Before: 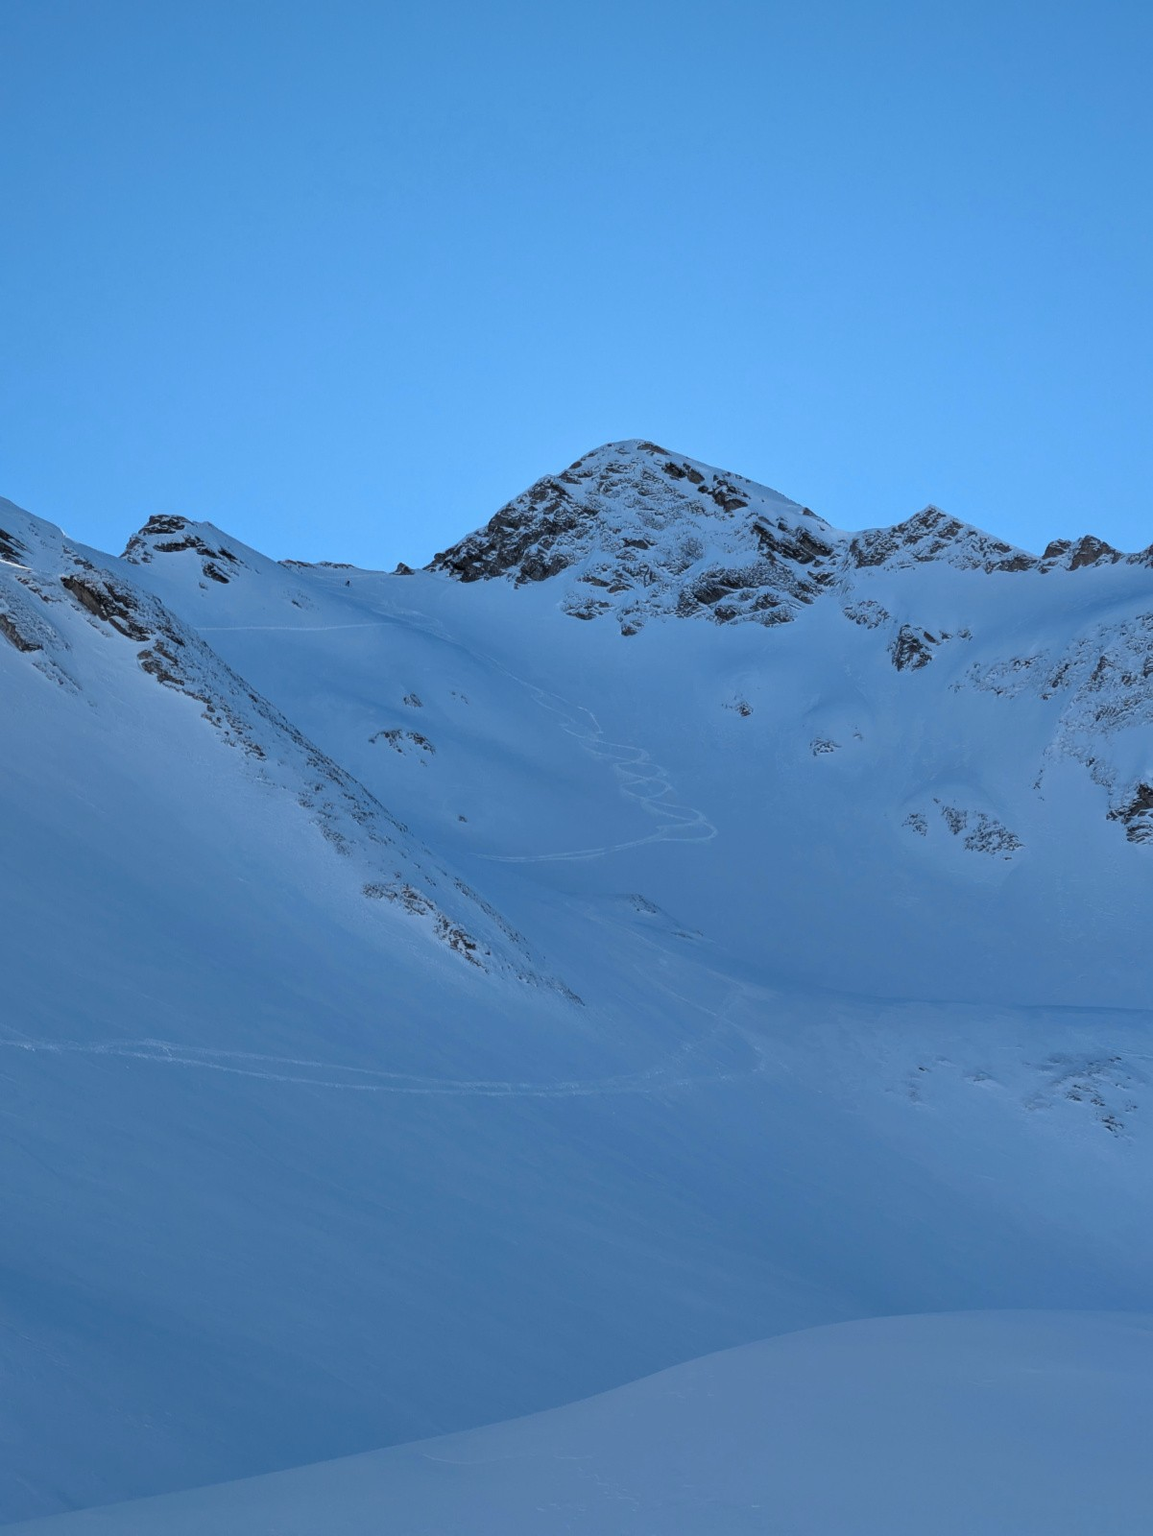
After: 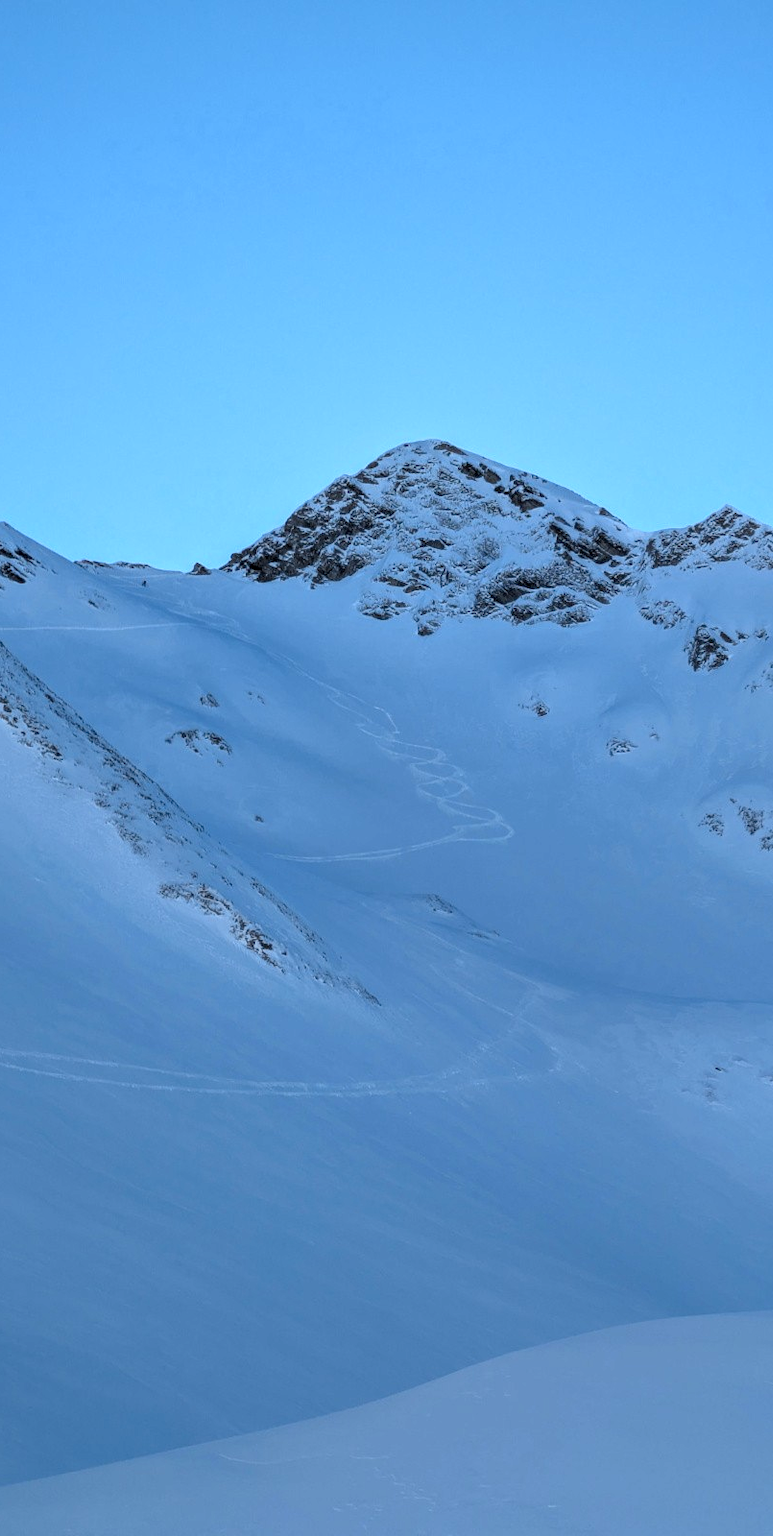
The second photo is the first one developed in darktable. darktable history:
local contrast: on, module defaults
crop and rotate: left 17.658%, right 15.183%
tone equalizer: -8 EV -0.385 EV, -7 EV -0.424 EV, -6 EV -0.328 EV, -5 EV -0.244 EV, -3 EV 0.237 EV, -2 EV 0.327 EV, -1 EV 0.414 EV, +0 EV 0.418 EV
